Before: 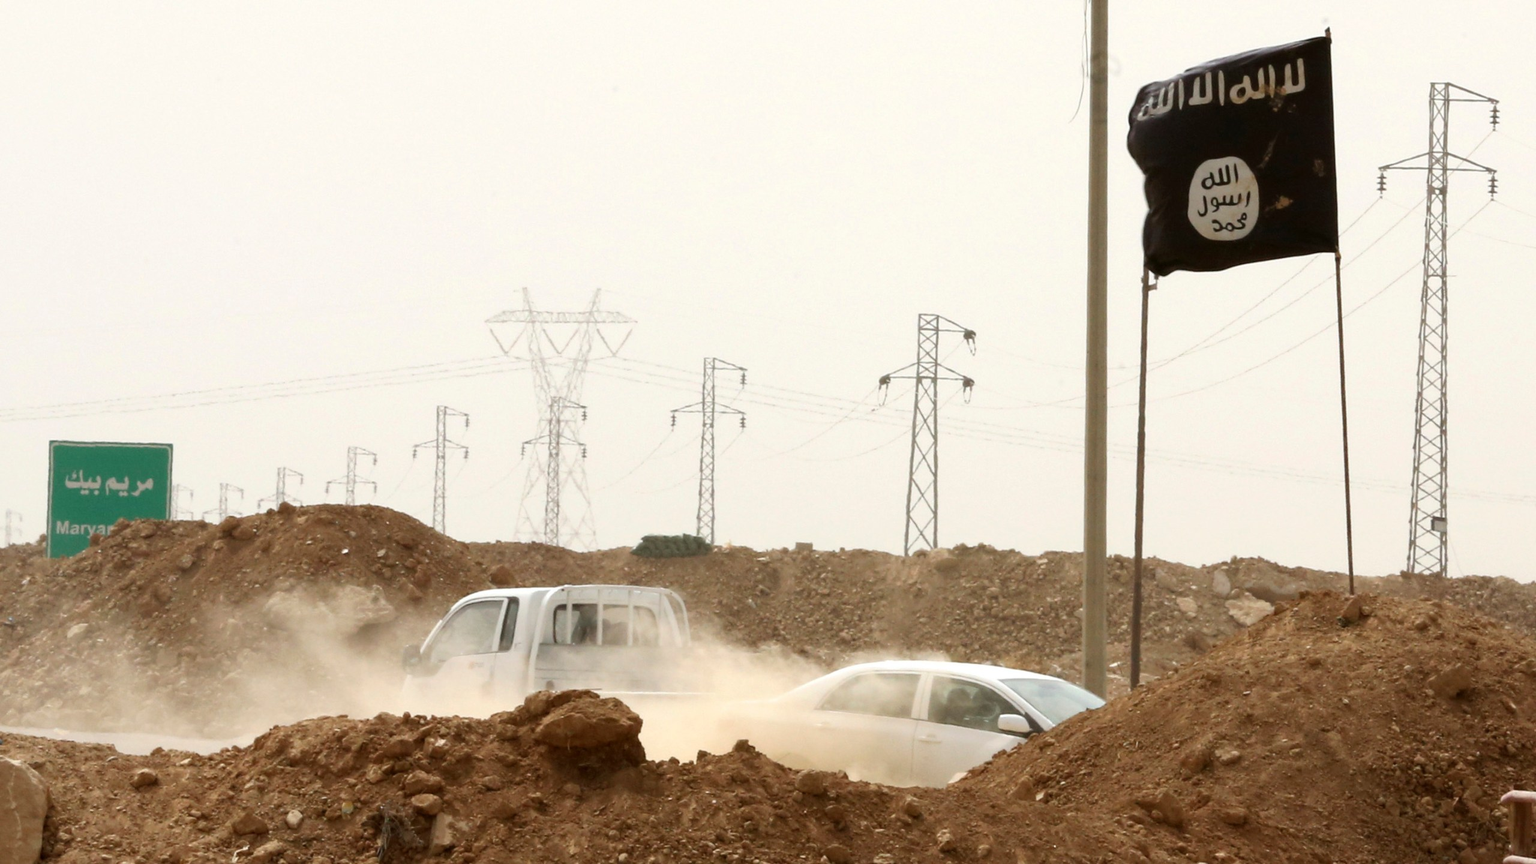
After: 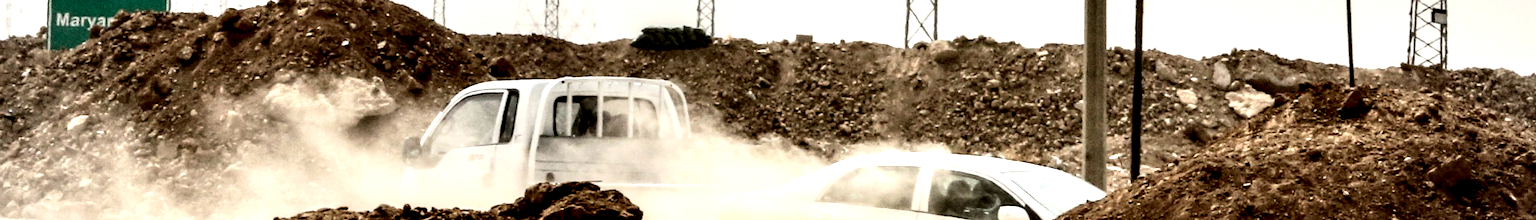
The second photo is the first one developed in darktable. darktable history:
crop and rotate: top 58.835%, bottom 15.656%
local contrast: shadows 167%, detail 225%
vignetting: fall-off radius 100.58%, width/height ratio 1.344
contrast brightness saturation: contrast 0.299
